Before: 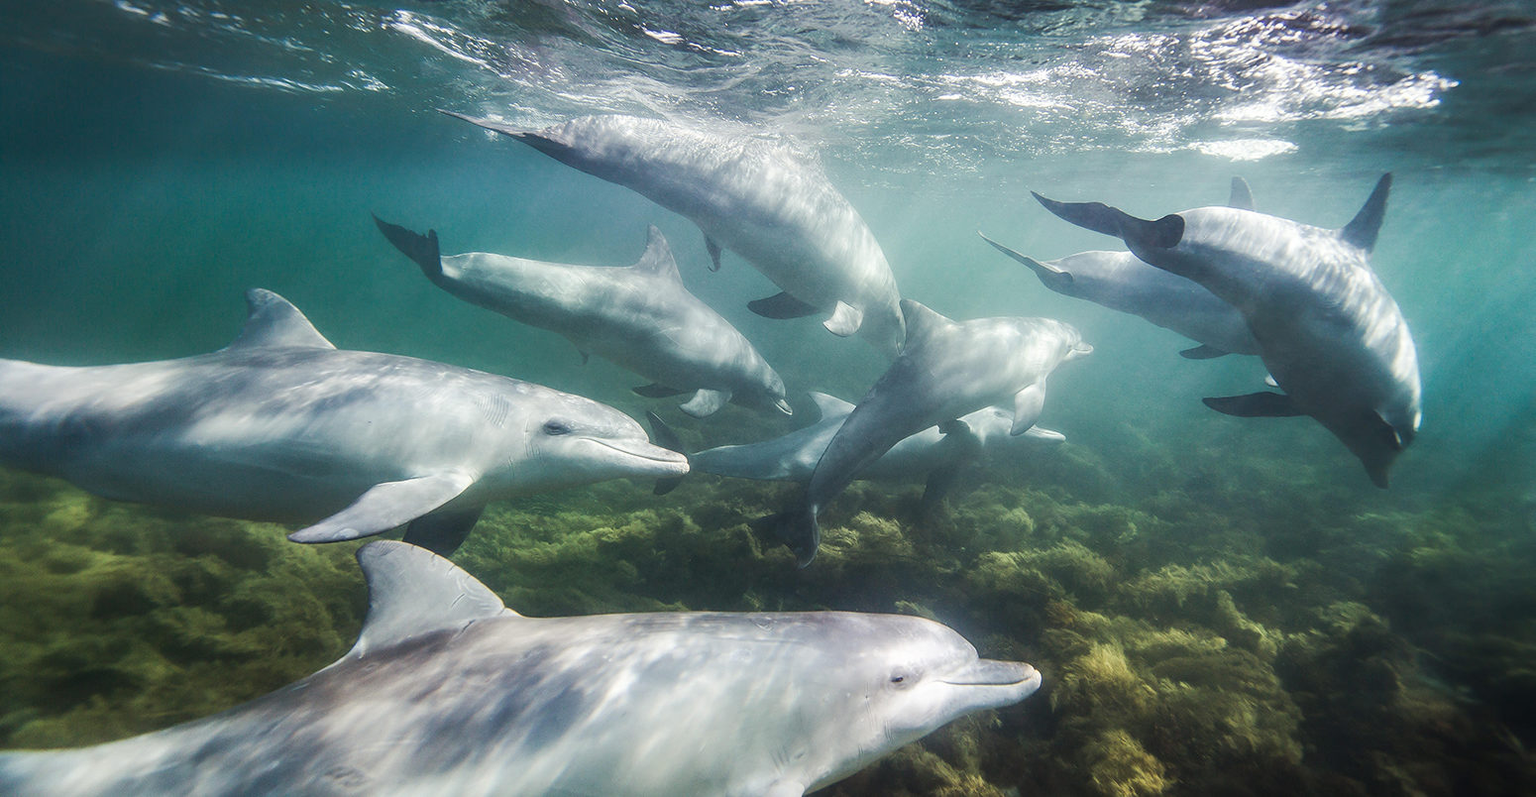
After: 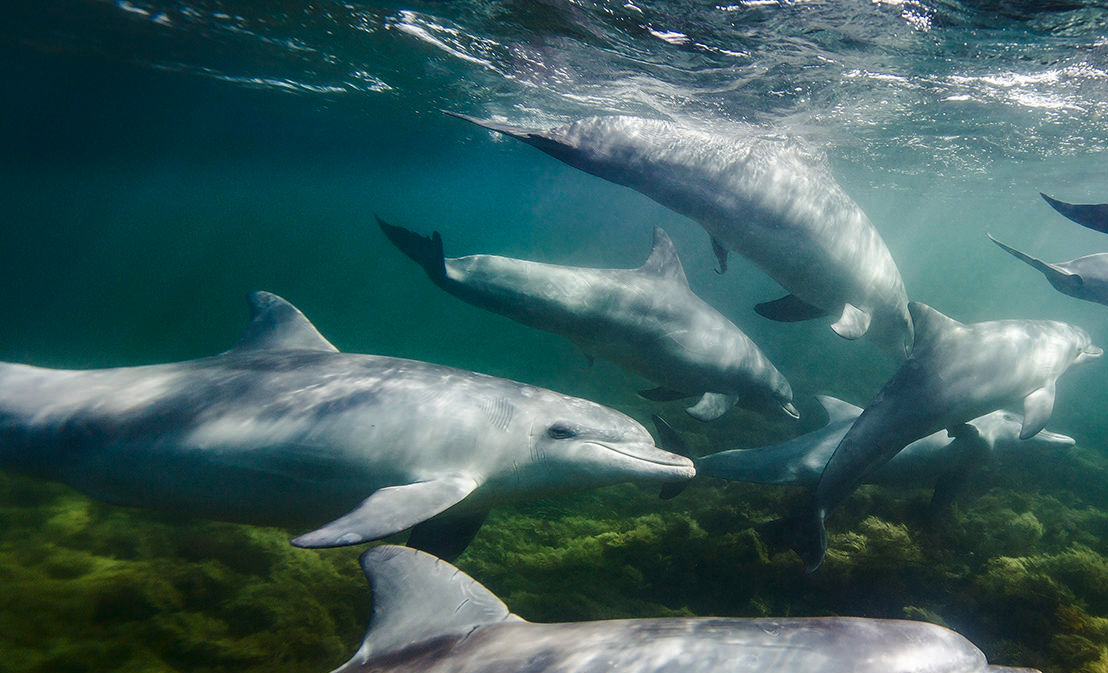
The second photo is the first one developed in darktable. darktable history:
crop: right 28.48%, bottom 16.245%
contrast brightness saturation: brightness -0.251, saturation 0.203
